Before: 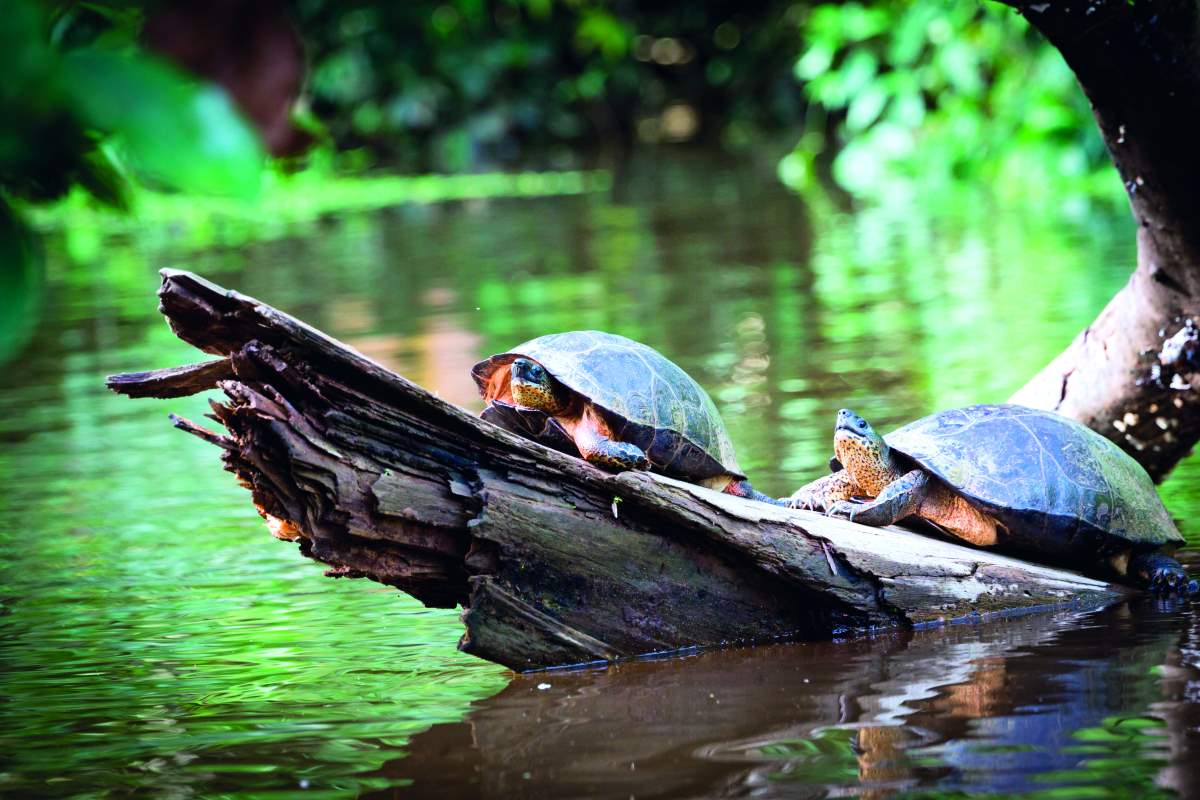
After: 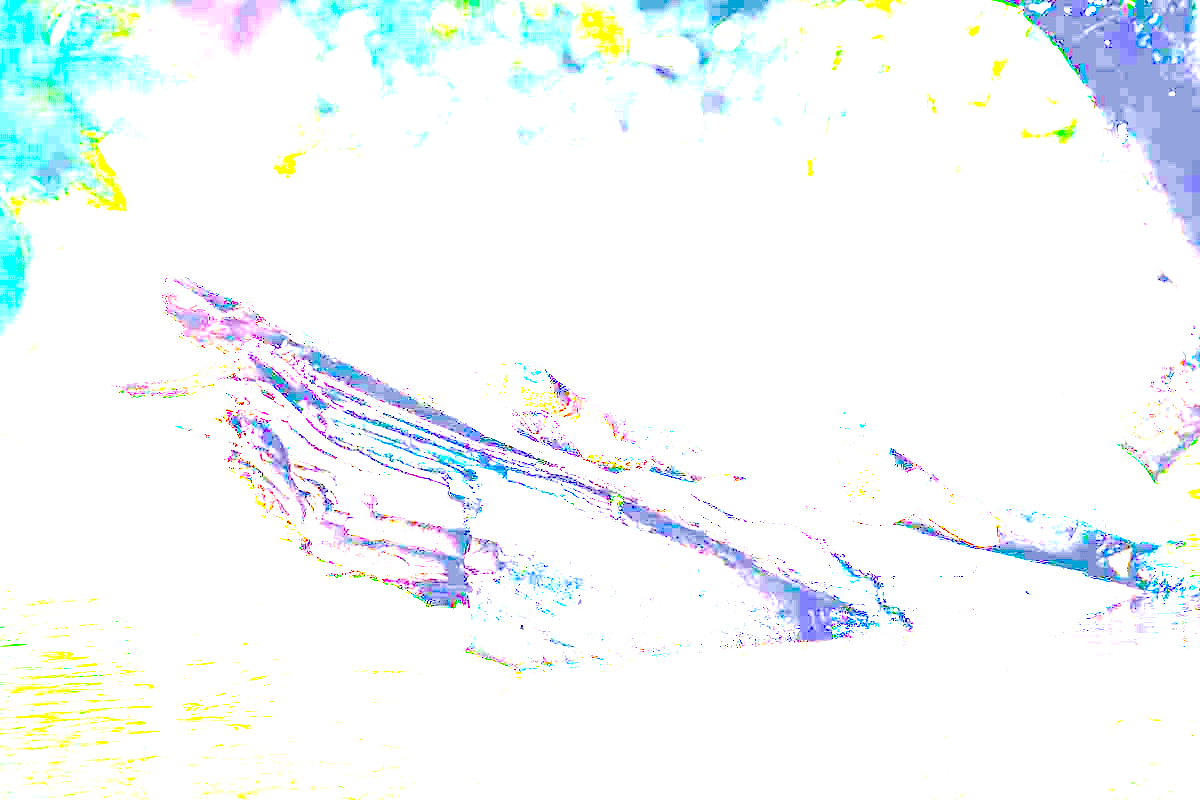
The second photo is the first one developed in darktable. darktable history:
exposure: exposure 7.91 EV, compensate exposure bias true, compensate highlight preservation false
